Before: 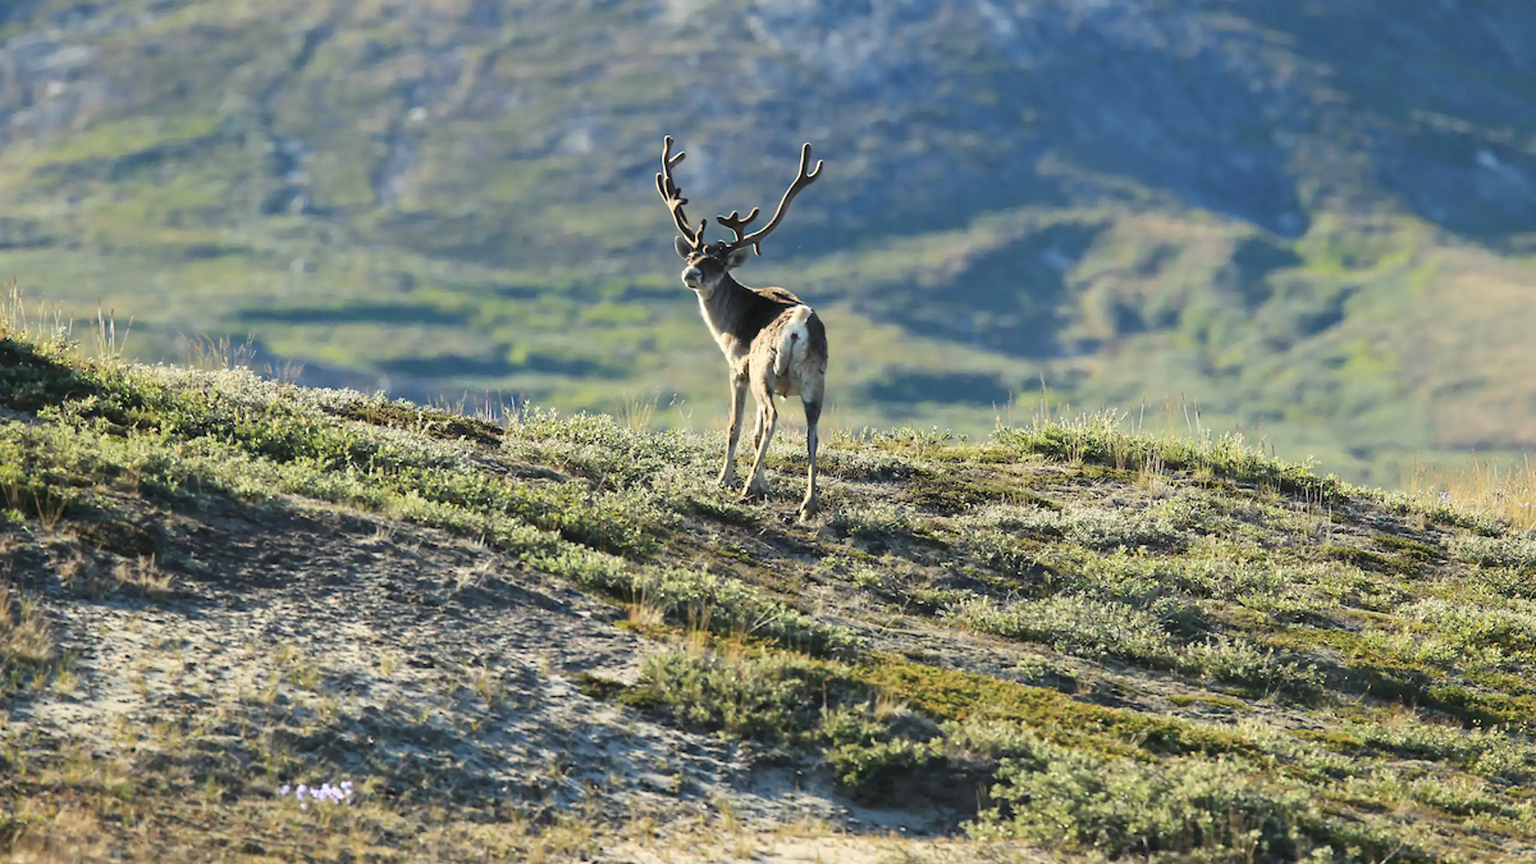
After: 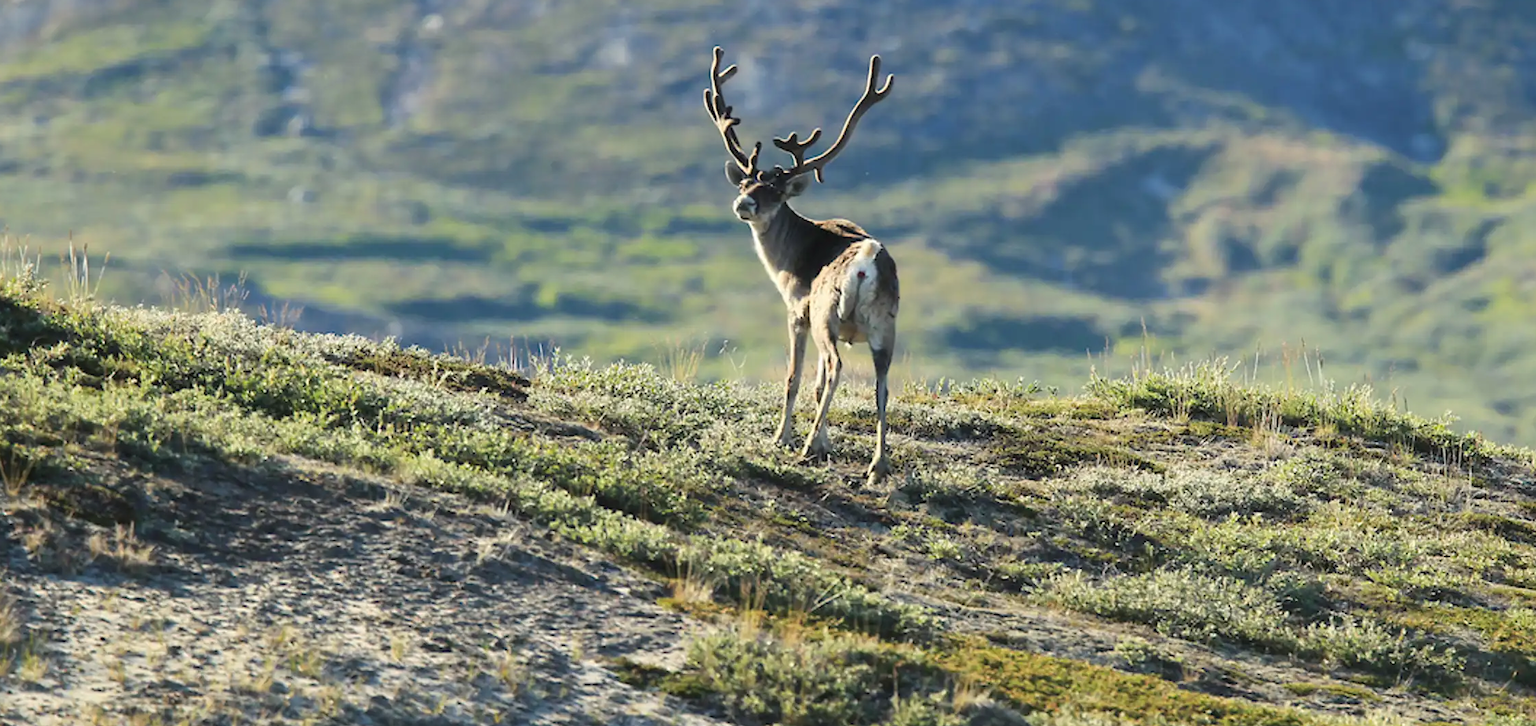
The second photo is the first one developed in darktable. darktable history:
crop and rotate: left 2.435%, top 11.011%, right 9.624%, bottom 15.071%
